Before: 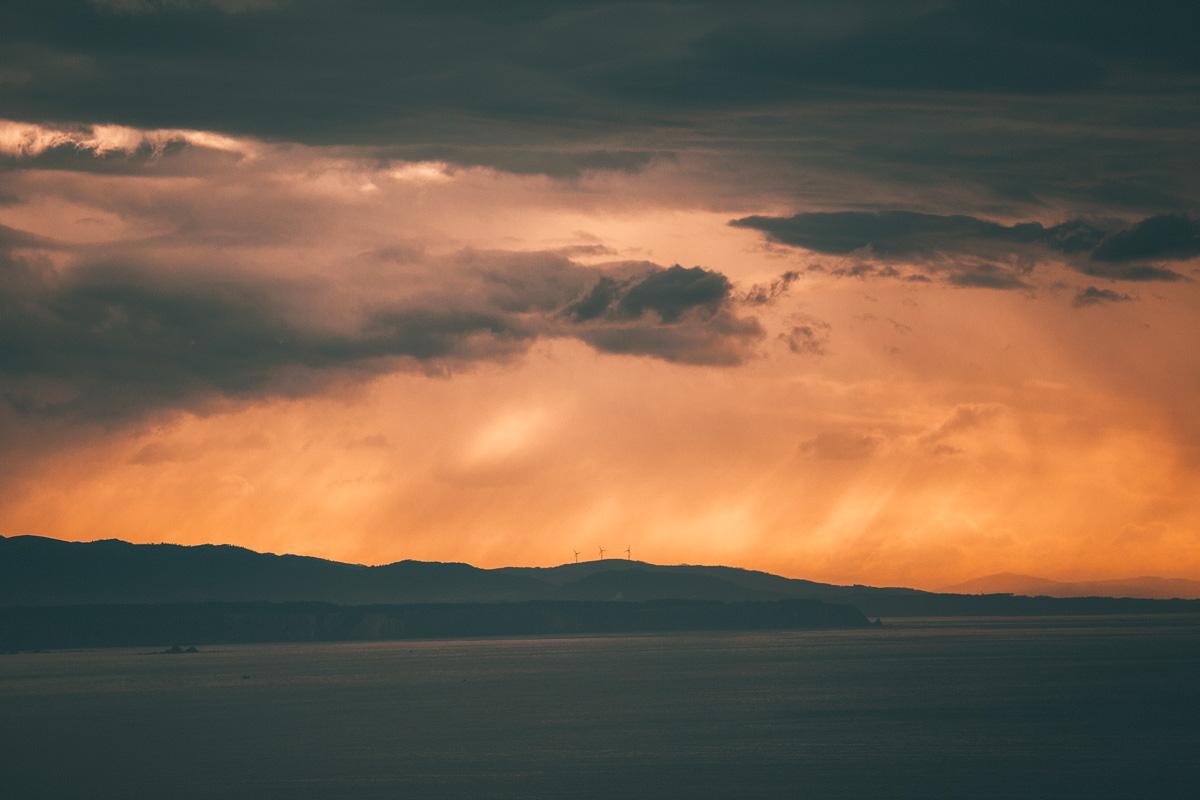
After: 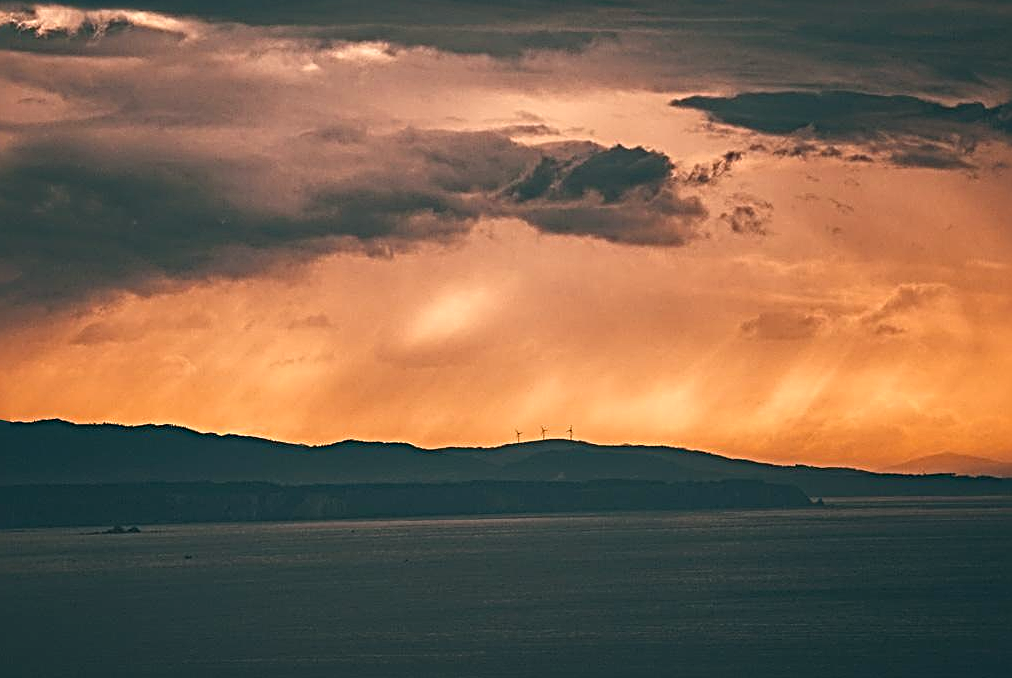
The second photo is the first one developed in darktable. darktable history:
crop and rotate: left 4.913%, top 15.147%, right 10.681%
local contrast: mode bilateral grid, contrast 20, coarseness 49, detail 120%, midtone range 0.2
sharpen: radius 3.666, amount 0.931
haze removal: compatibility mode true, adaptive false
